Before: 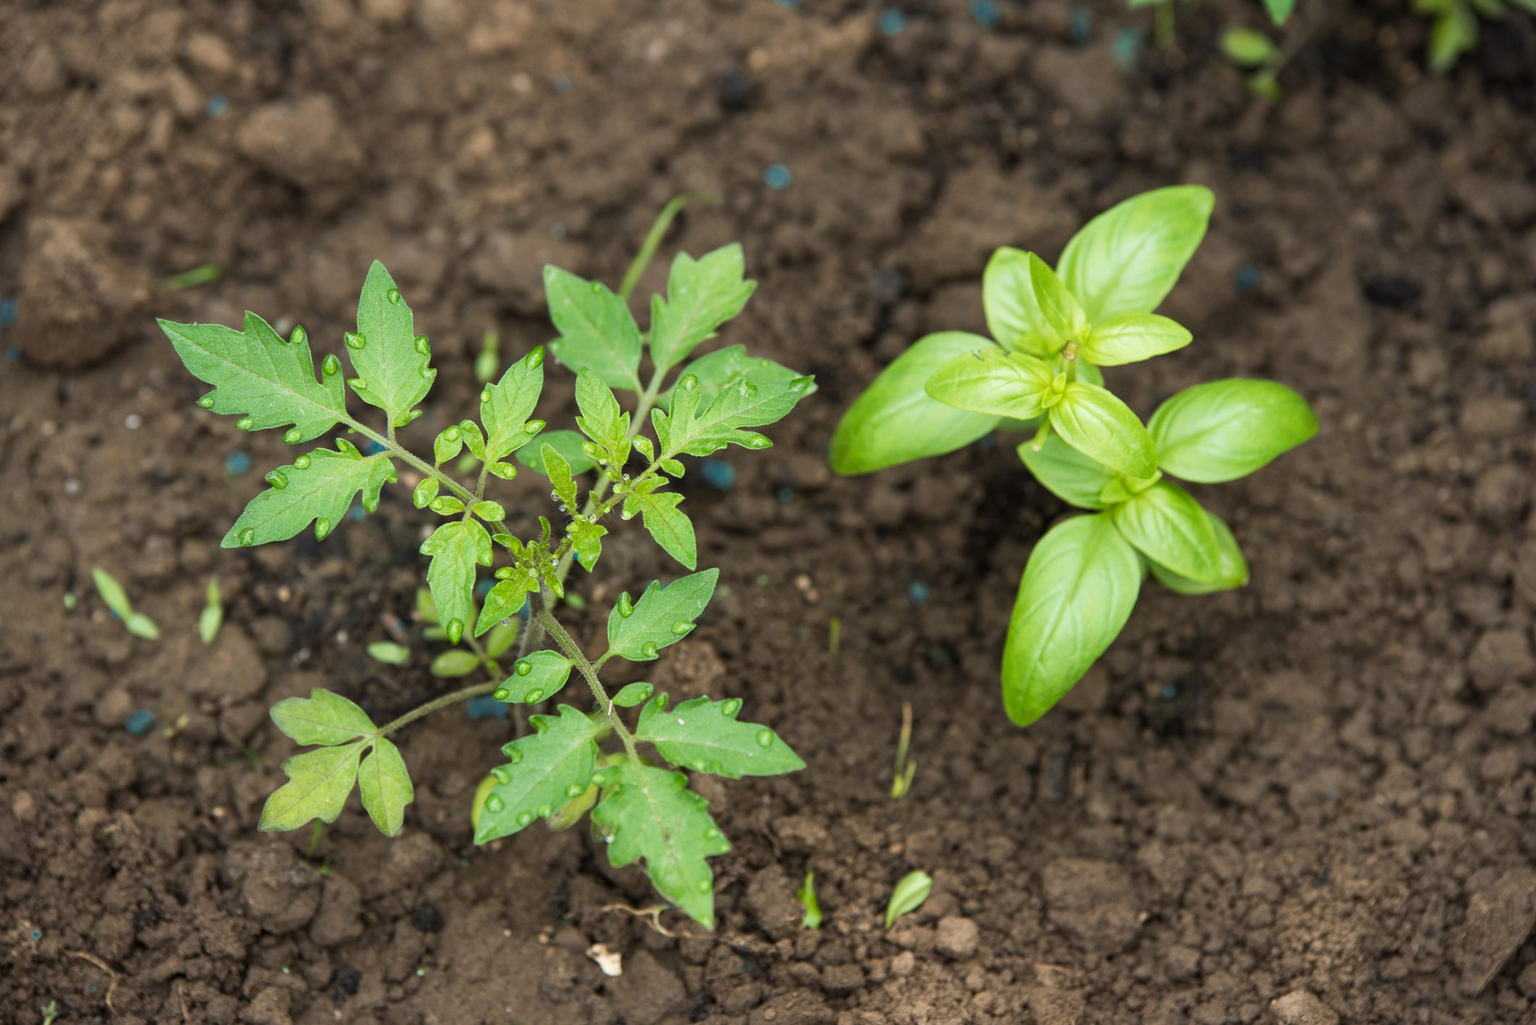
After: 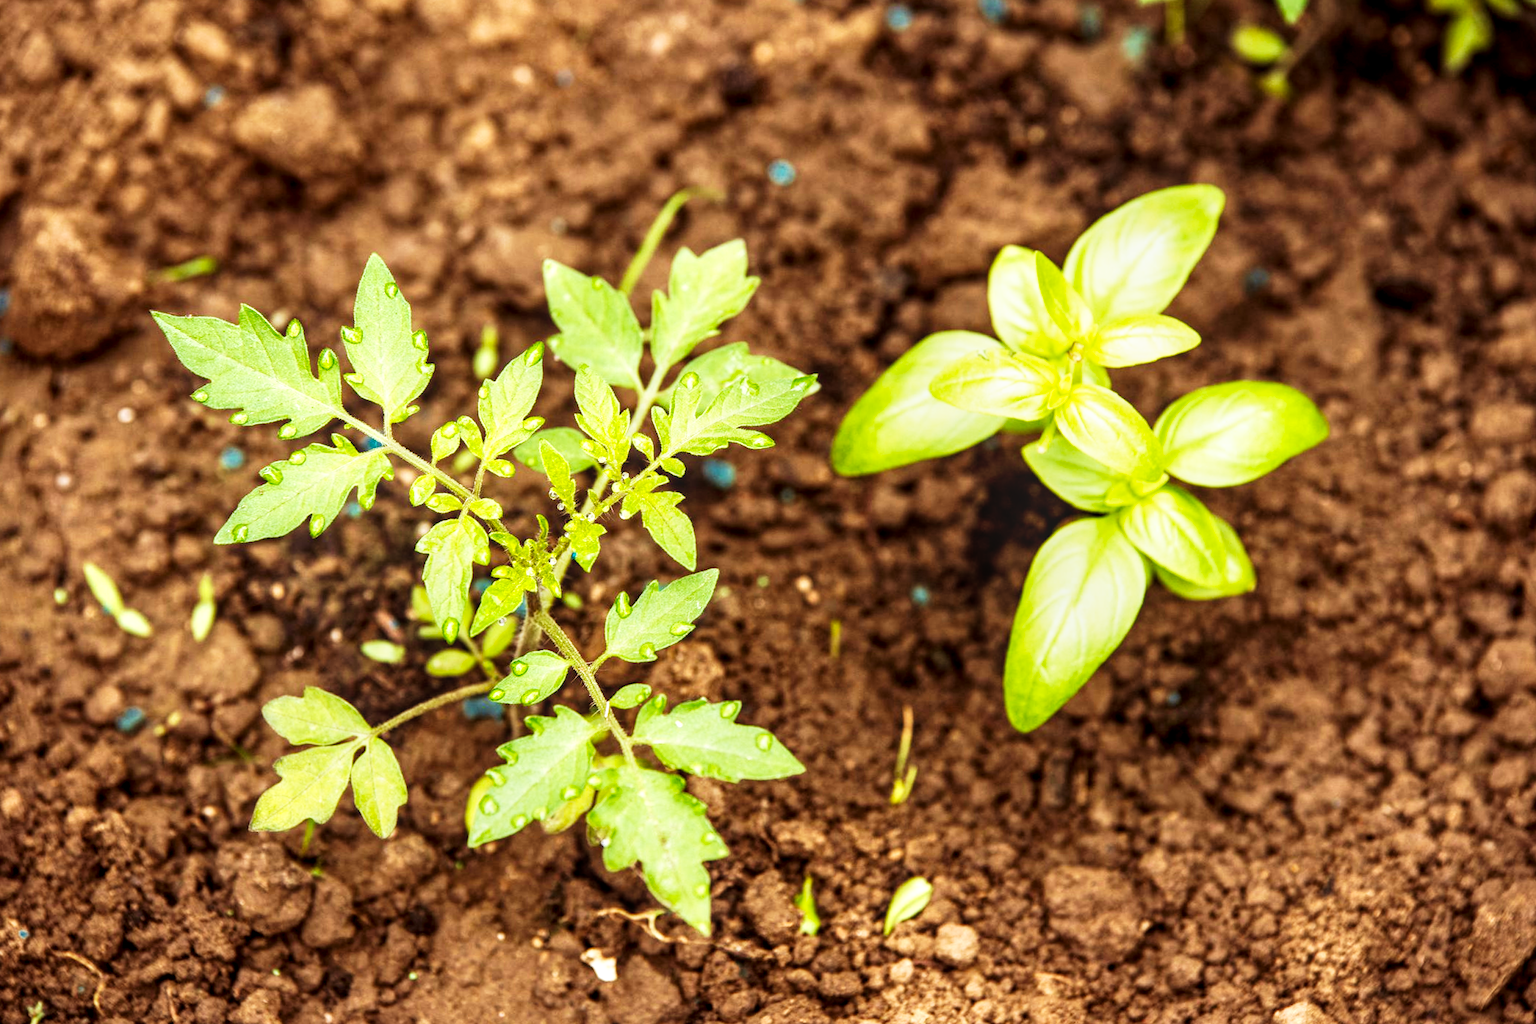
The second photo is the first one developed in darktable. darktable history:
local contrast: detail 130%
velvia: on, module defaults
crop and rotate: angle -0.5°
base curve: curves: ch0 [(0, 0) (0.007, 0.004) (0.027, 0.03) (0.046, 0.07) (0.207, 0.54) (0.442, 0.872) (0.673, 0.972) (1, 1)], preserve colors none
rgb levels: mode RGB, independent channels, levels [[0, 0.5, 1], [0, 0.521, 1], [0, 0.536, 1]]
